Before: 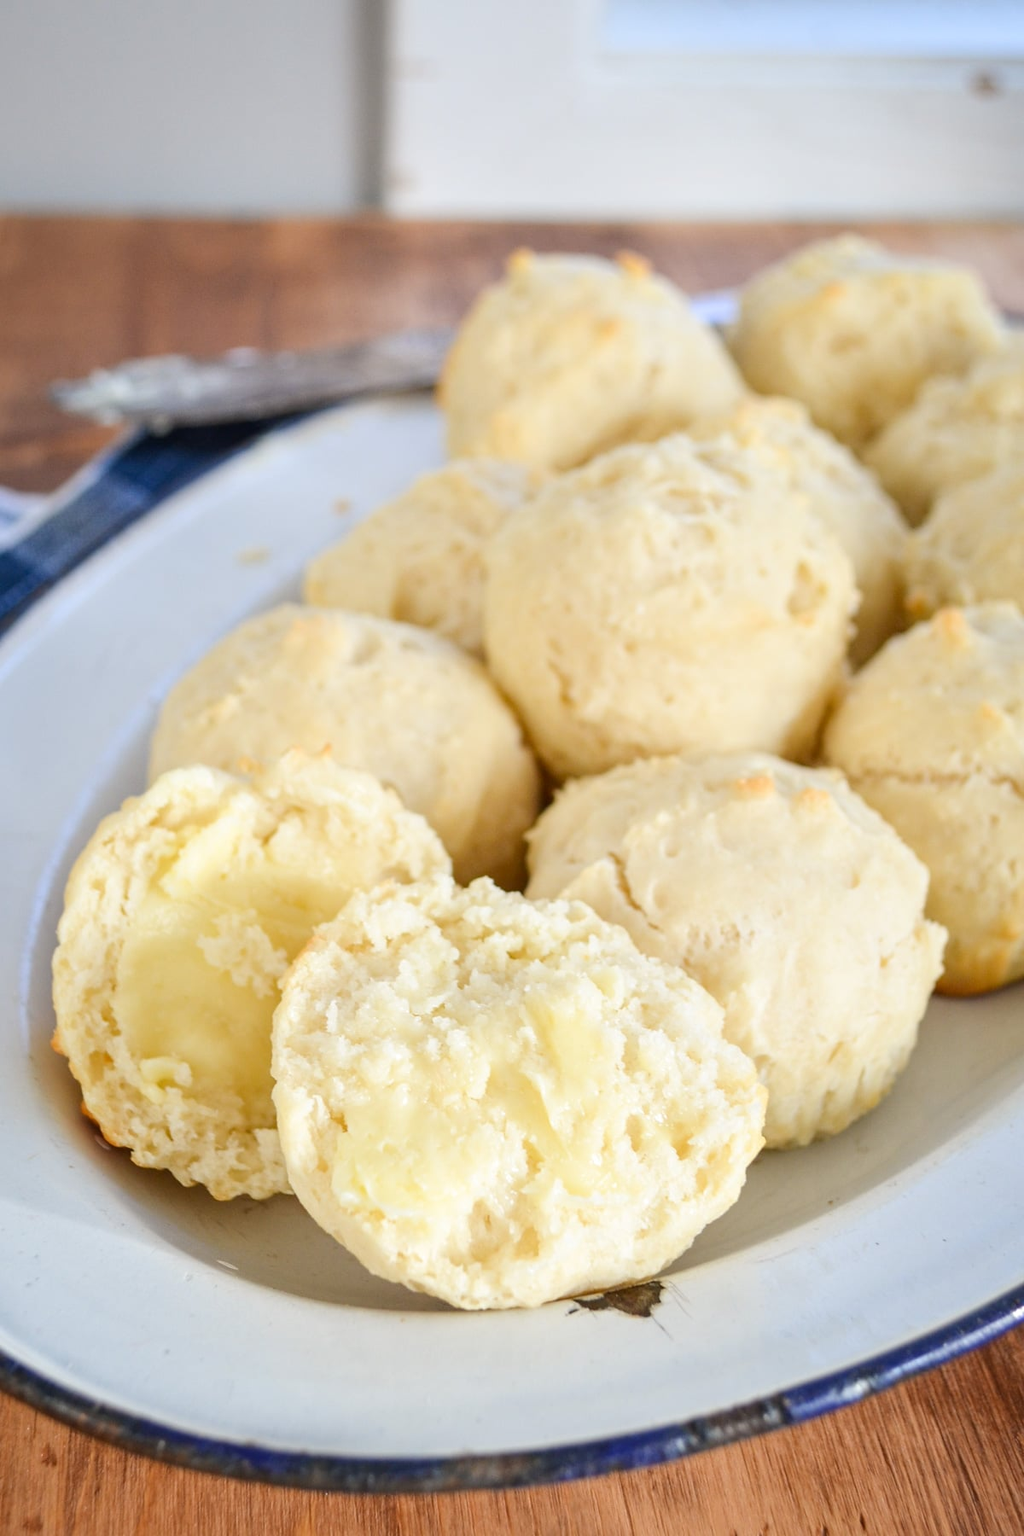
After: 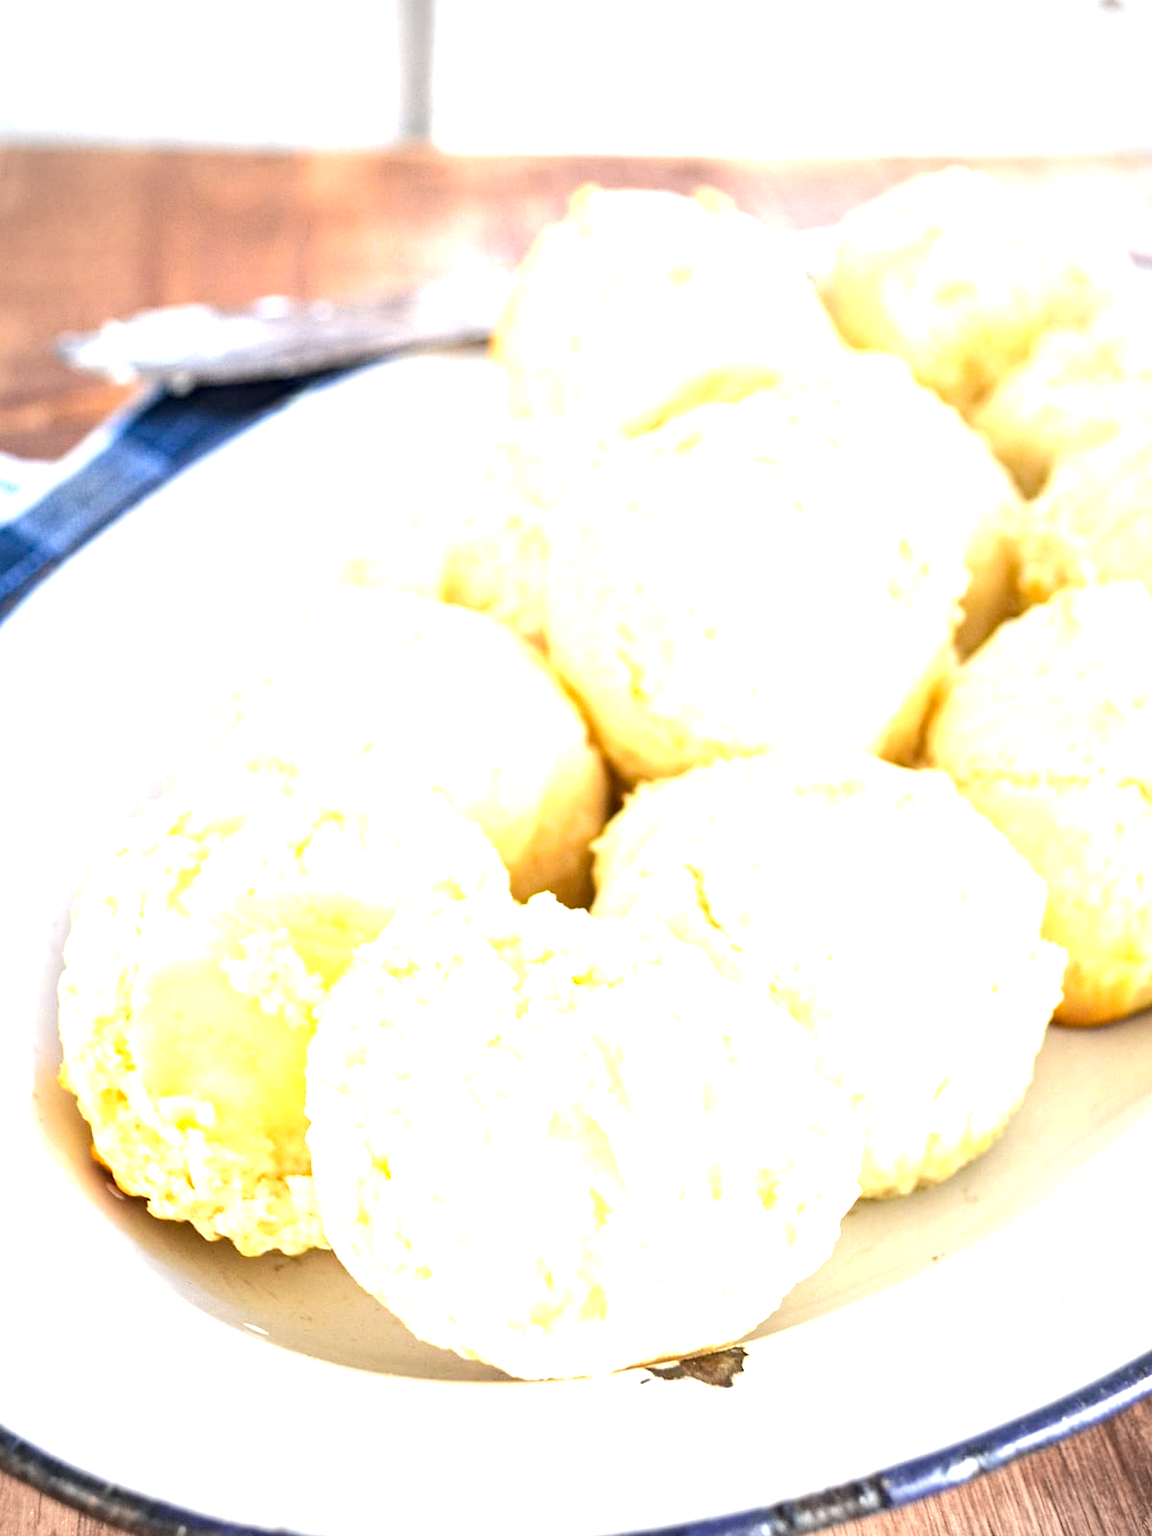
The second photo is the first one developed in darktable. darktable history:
crop and rotate: top 5.544%, bottom 5.608%
contrast brightness saturation: saturation -0.046
exposure: black level correction 0, exposure 1.385 EV, compensate highlight preservation false
tone curve: curves: ch0 [(0, 0) (0.584, 0.595) (1, 1)], color space Lab, independent channels, preserve colors none
haze removal: compatibility mode true, adaptive false
vignetting: fall-off start 88.32%, fall-off radius 43.1%, brightness -0.163, width/height ratio 1.167
tone equalizer: -8 EV -0.409 EV, -7 EV -0.376 EV, -6 EV -0.348 EV, -5 EV -0.262 EV, -3 EV 0.249 EV, -2 EV 0.311 EV, -1 EV 0.376 EV, +0 EV 0.434 EV, edges refinement/feathering 500, mask exposure compensation -1.57 EV, preserve details guided filter
